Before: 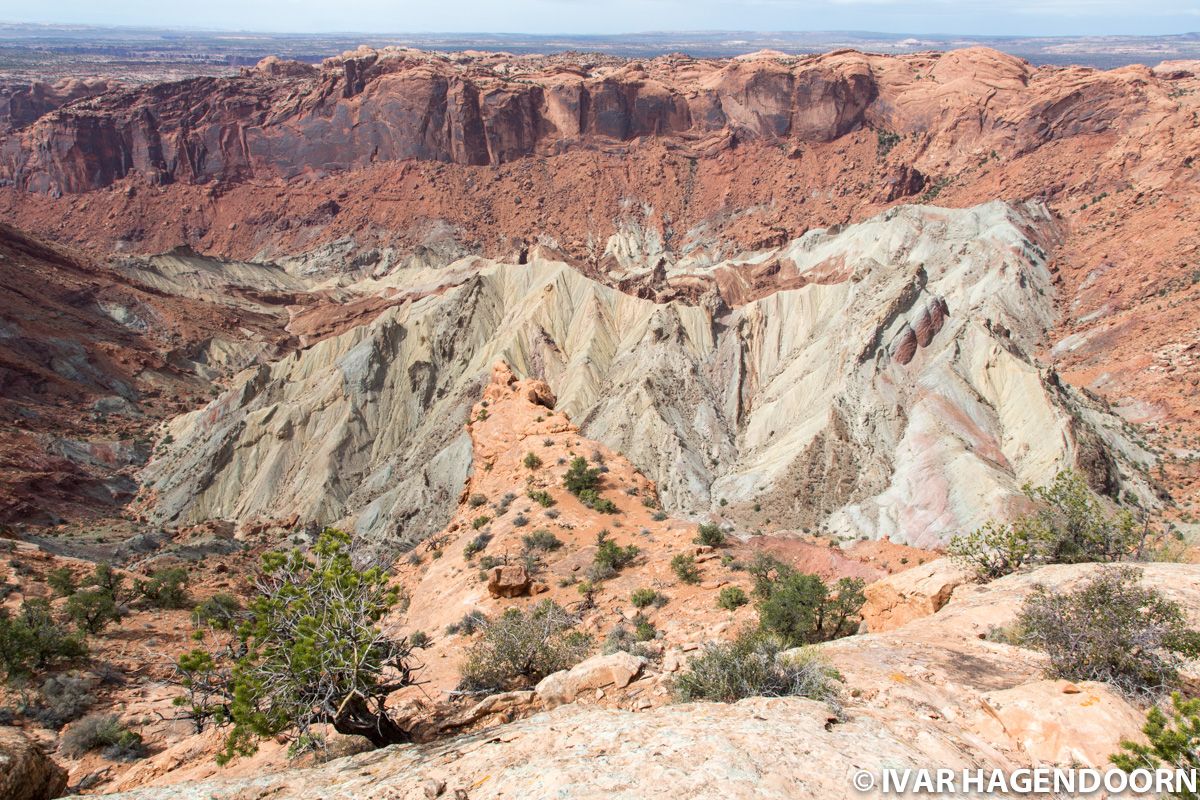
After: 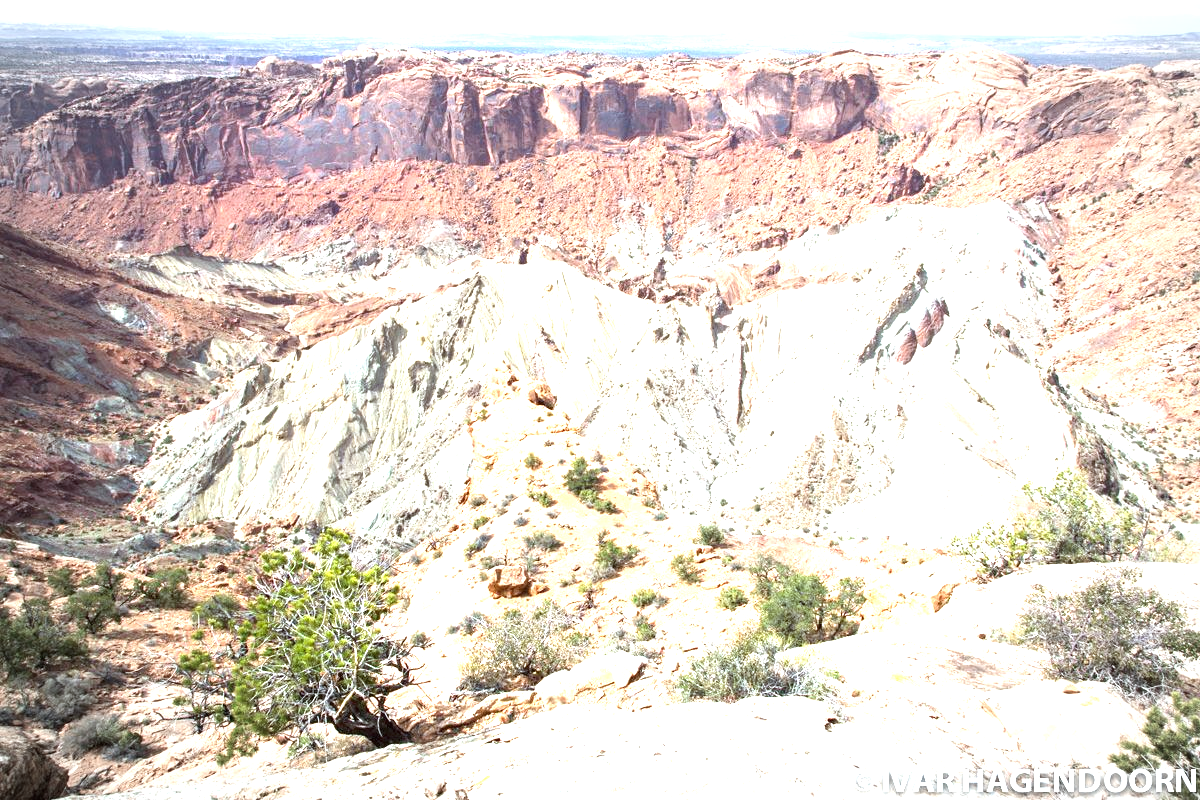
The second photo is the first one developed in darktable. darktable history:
vignetting: automatic ratio true
exposure: black level correction 0, exposure 1.741 EV, compensate exposure bias true, compensate highlight preservation false
white balance: red 0.925, blue 1.046
